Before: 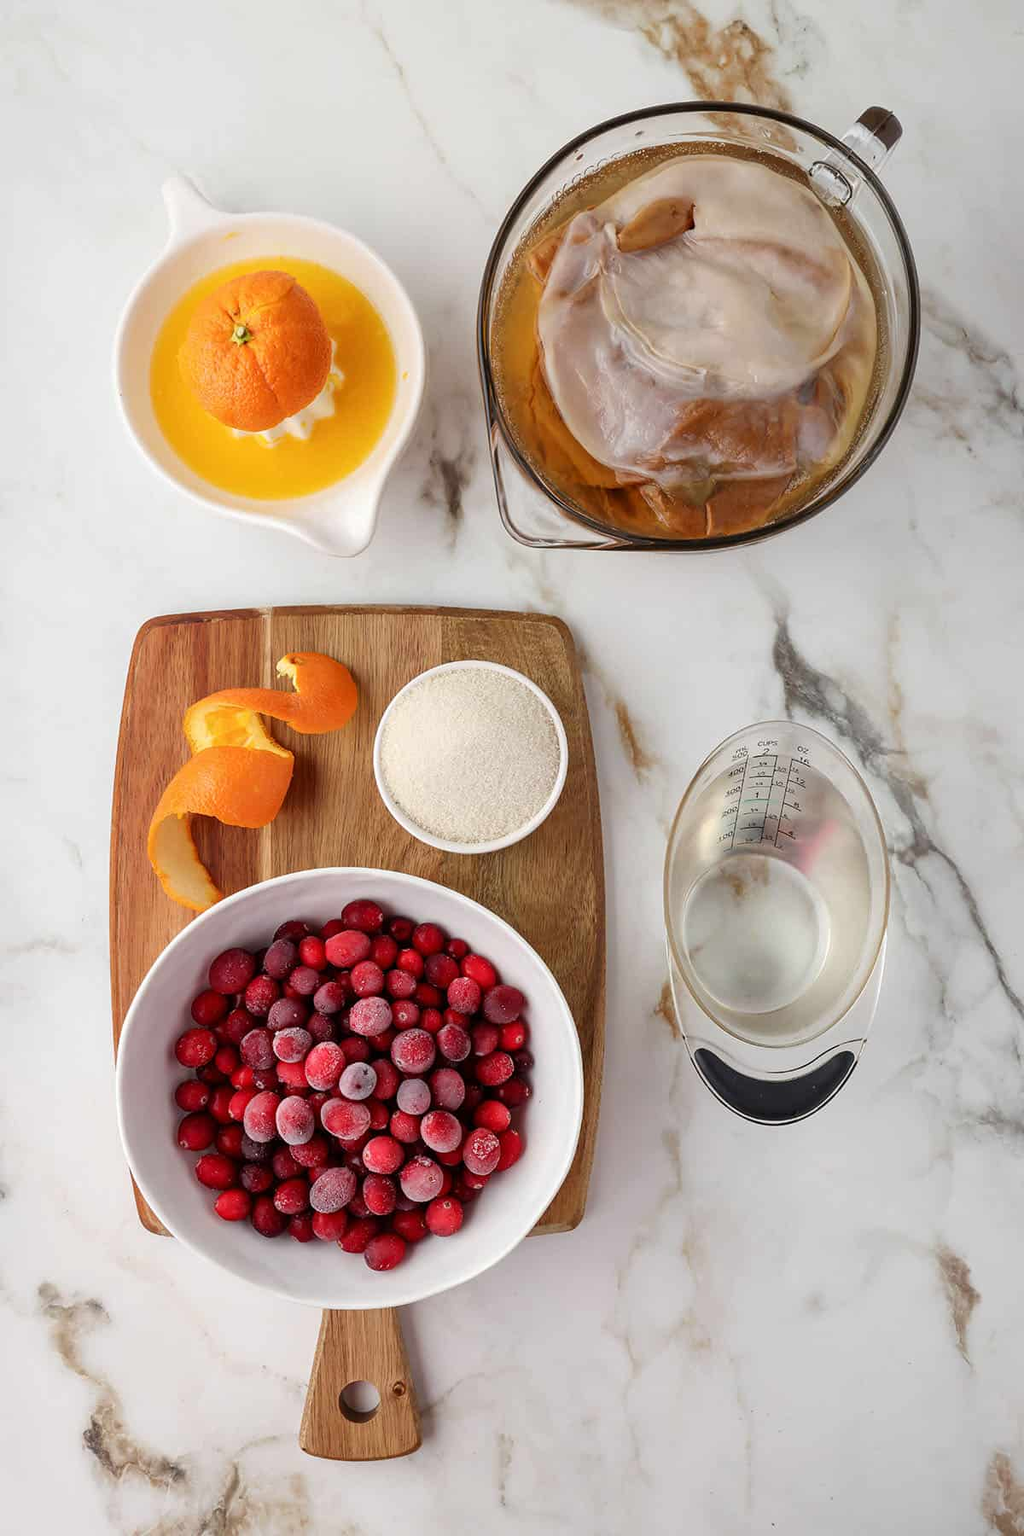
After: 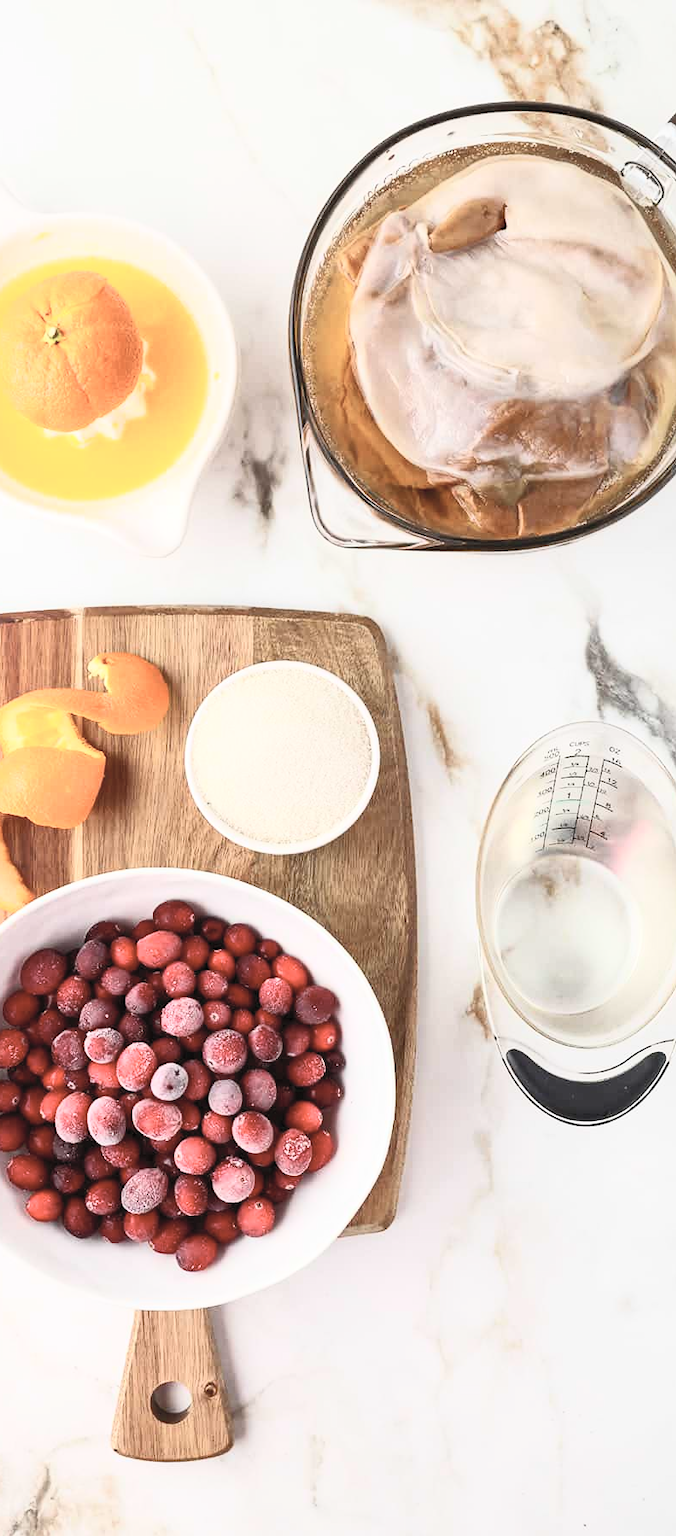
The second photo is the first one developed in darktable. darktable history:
contrast brightness saturation: contrast 0.43, brightness 0.56, saturation -0.19
crop and rotate: left 18.442%, right 15.508%
